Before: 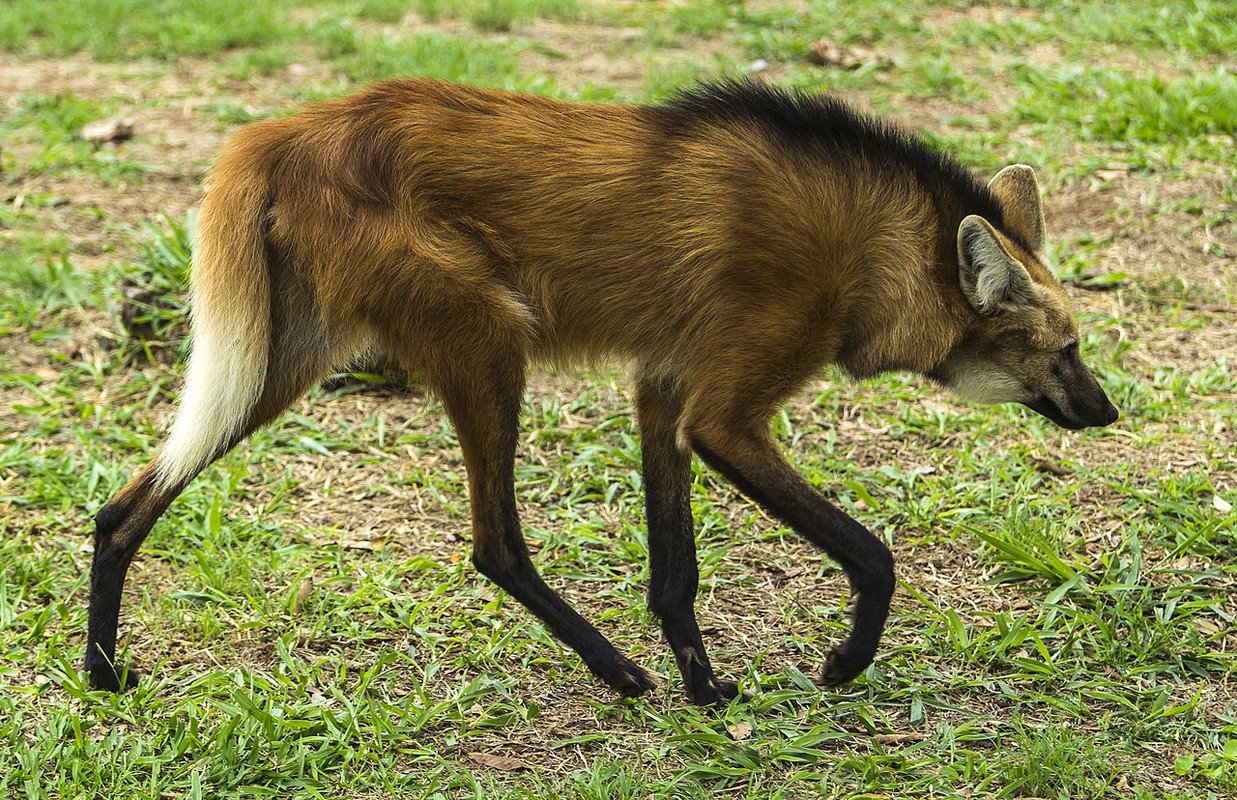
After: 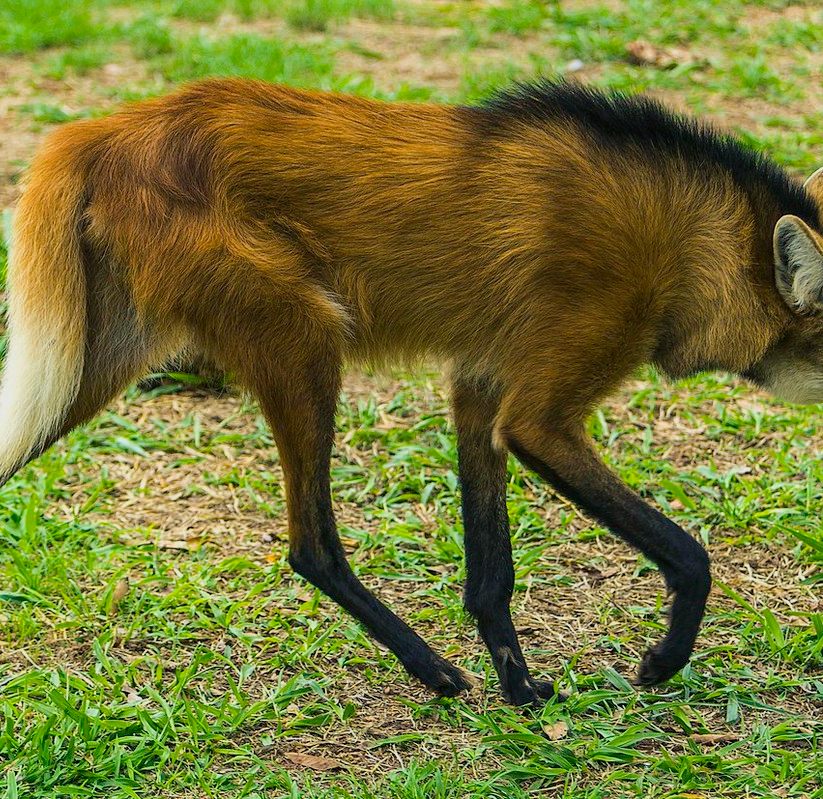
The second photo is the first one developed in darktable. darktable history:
crop and rotate: left 14.911%, right 18.518%
color balance rgb: shadows lift › chroma 7.271%, shadows lift › hue 245.04°, perceptual saturation grading › global saturation 14.906%, perceptual brilliance grading › global brilliance 2.479%, perceptual brilliance grading › highlights -3.806%, contrast -9.922%
